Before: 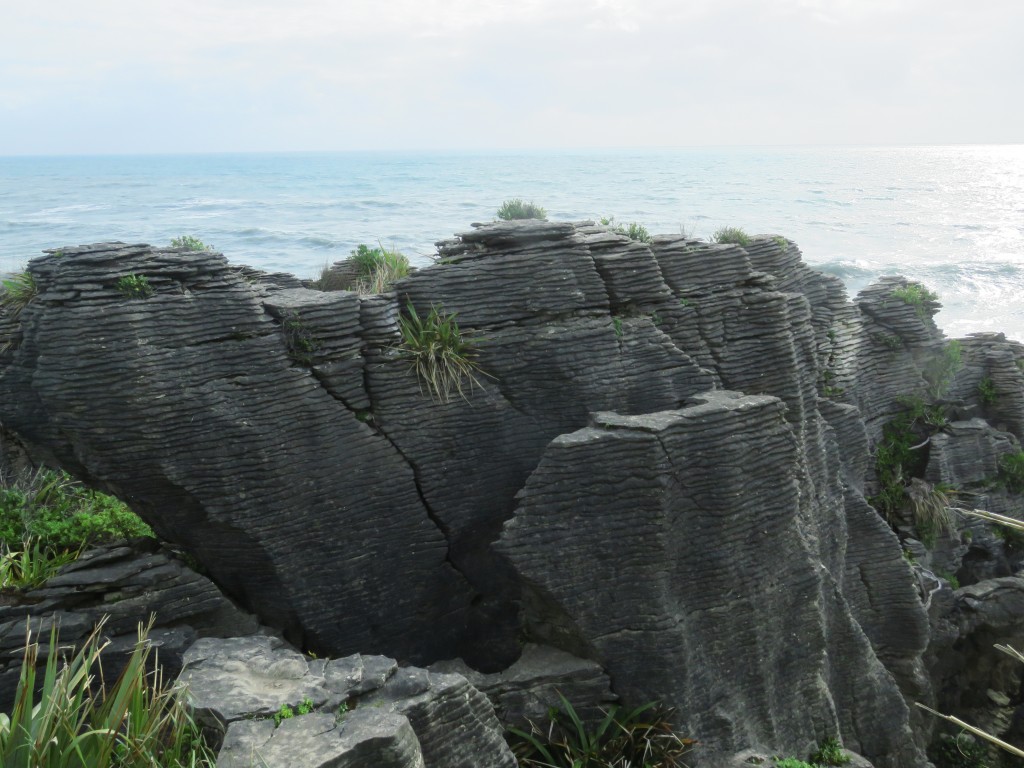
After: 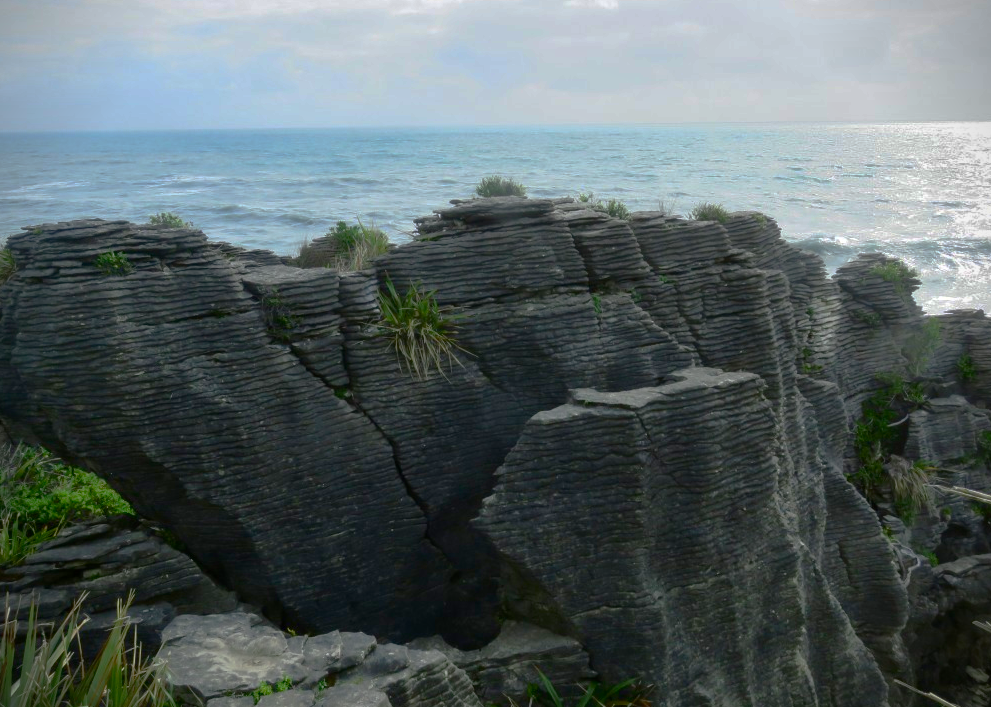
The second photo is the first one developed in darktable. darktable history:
color balance rgb: perceptual saturation grading › global saturation 25.815%, perceptual saturation grading › highlights -28.488%, perceptual saturation grading › shadows 32.796%, global vibrance 2.921%
crop: left 2.056%, top 3.033%, right 1.104%, bottom 4.834%
contrast equalizer: octaves 7, y [[0.514, 0.573, 0.581, 0.508, 0.5, 0.5], [0.5 ×6], [0.5 ×6], [0 ×6], [0 ×6]], mix 0.297
contrast brightness saturation: contrast 0.224
vignetting: fall-off start 91.22%, brightness -0.677, unbound false
shadows and highlights: on, module defaults
base curve: curves: ch0 [(0, 0) (0.826, 0.587) (1, 1)], preserve colors none
